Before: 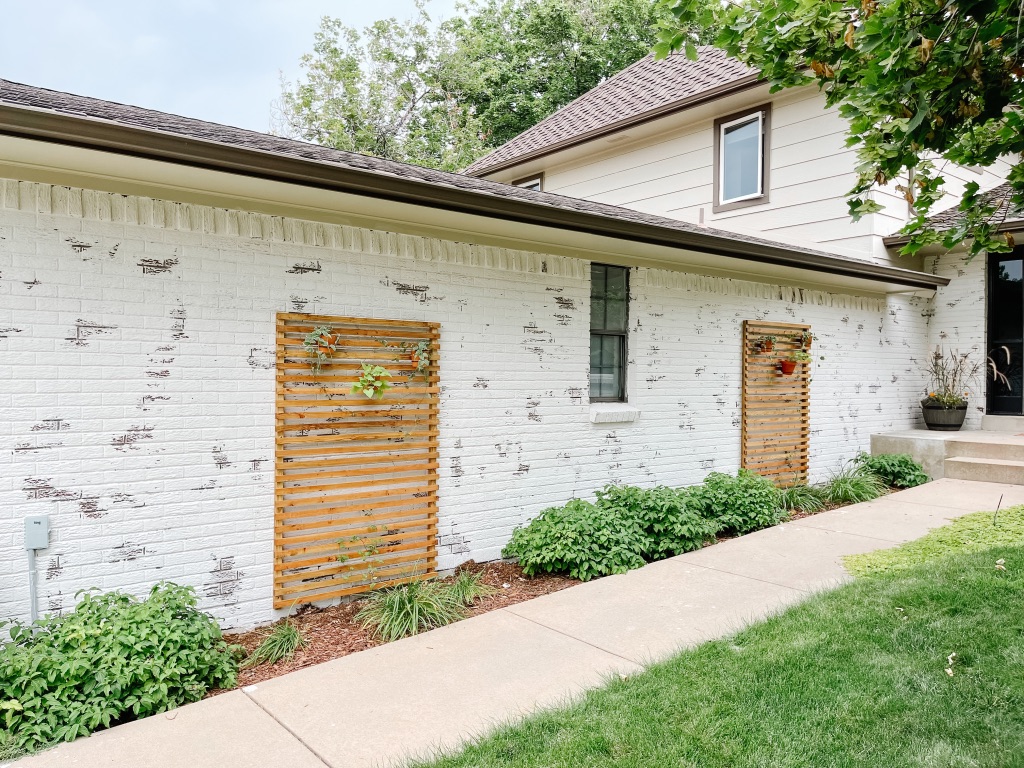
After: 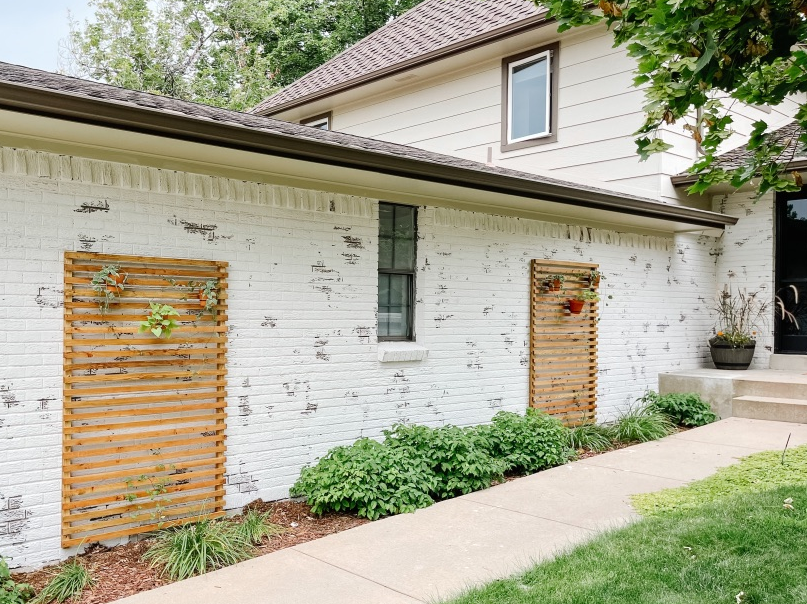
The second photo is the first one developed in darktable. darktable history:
crop and rotate: left 20.785%, top 7.956%, right 0.366%, bottom 13.391%
